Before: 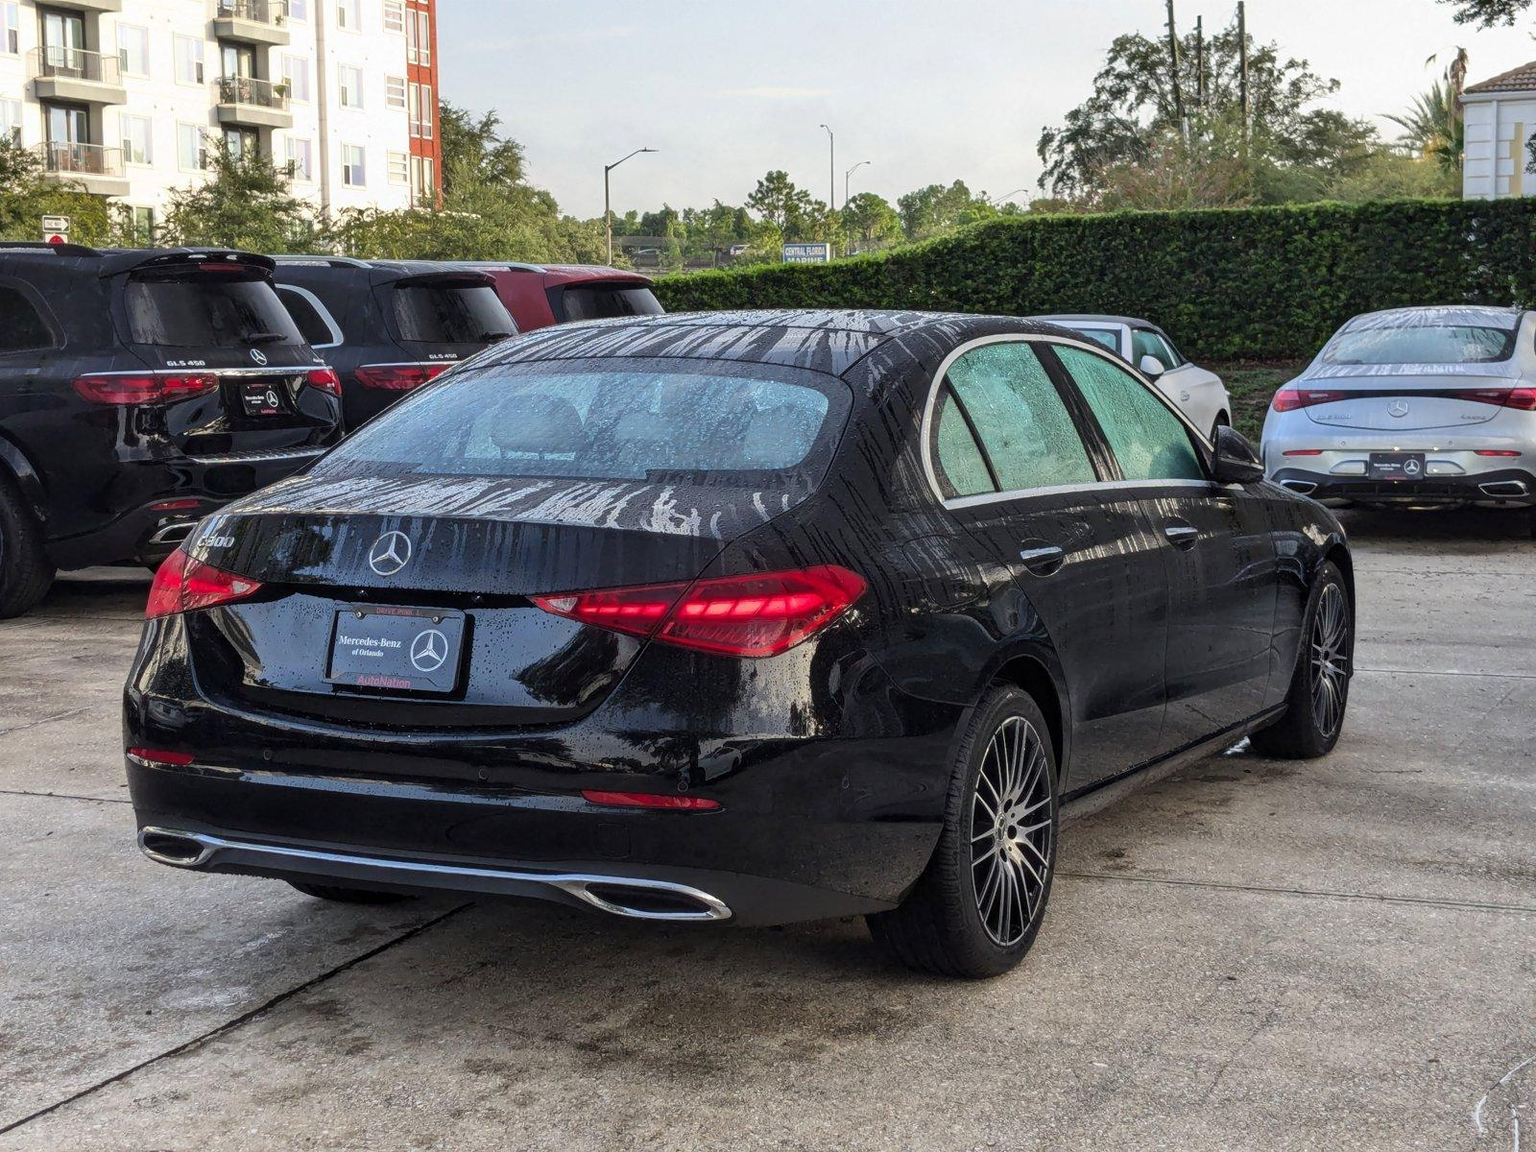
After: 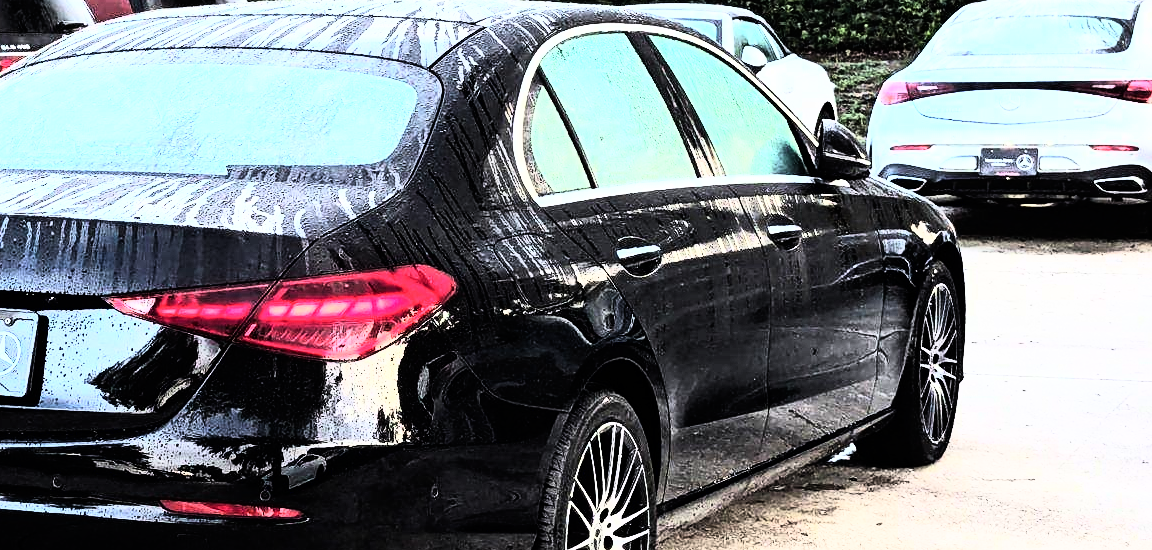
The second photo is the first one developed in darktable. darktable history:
base curve: curves: ch0 [(0, 0) (0.005, 0.002) (0.193, 0.295) (0.399, 0.664) (0.75, 0.928) (1, 1)]
exposure: black level correction 0, exposure 0.5 EV, compensate highlight preservation false
rgb curve: curves: ch0 [(0, 0) (0.21, 0.15) (0.24, 0.21) (0.5, 0.75) (0.75, 0.96) (0.89, 0.99) (1, 1)]; ch1 [(0, 0.02) (0.21, 0.13) (0.25, 0.2) (0.5, 0.67) (0.75, 0.9) (0.89, 0.97) (1, 1)]; ch2 [(0, 0.02) (0.21, 0.13) (0.25, 0.2) (0.5, 0.67) (0.75, 0.9) (0.89, 0.97) (1, 1)], compensate middle gray true
sharpen: amount 0.2
crop and rotate: left 27.938%, top 27.046%, bottom 27.046%
contrast brightness saturation: contrast 0.15, brightness 0.05
